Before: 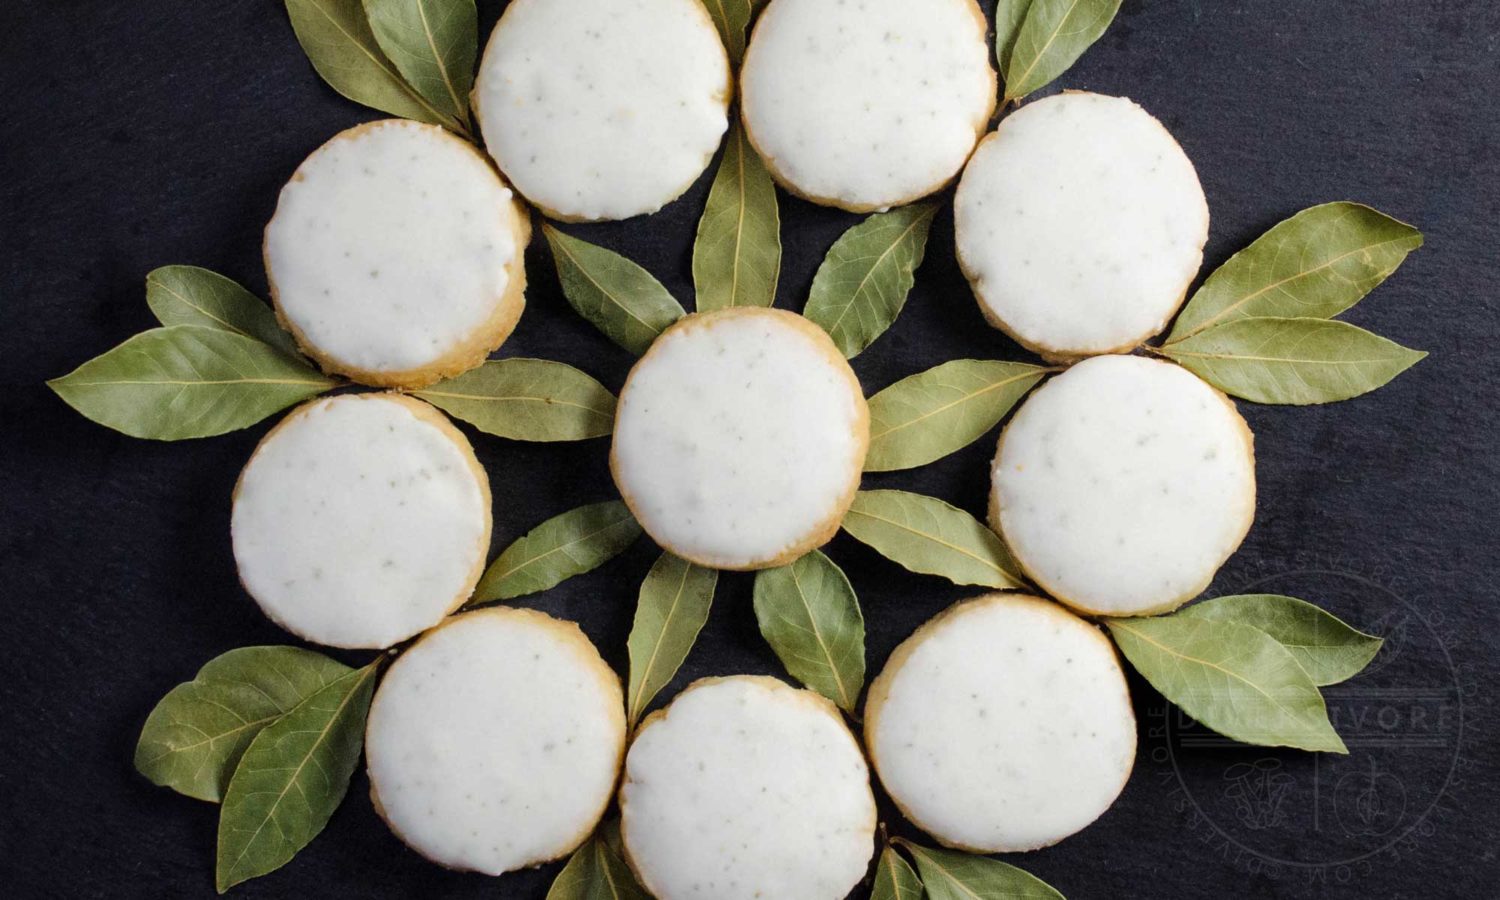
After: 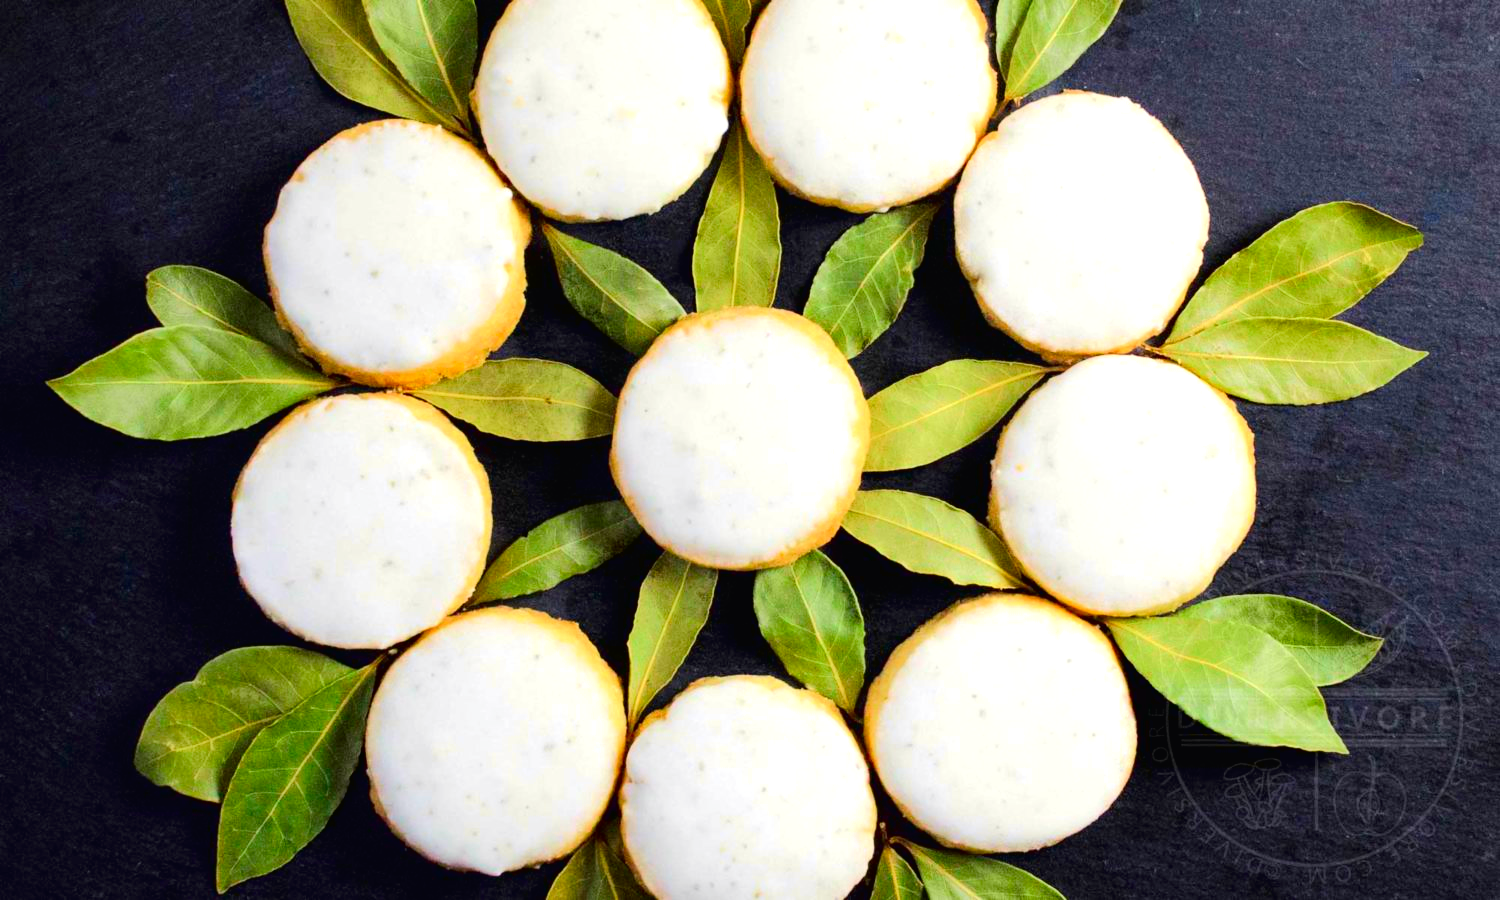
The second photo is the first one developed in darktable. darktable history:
exposure: black level correction 0, exposure 0.5 EV, compensate highlight preservation false
color contrast: green-magenta contrast 1.69, blue-yellow contrast 1.49
tone curve: curves: ch0 [(0, 0.013) (0.054, 0.018) (0.205, 0.191) (0.289, 0.292) (0.39, 0.424) (0.493, 0.551) (0.666, 0.743) (0.795, 0.841) (1, 0.998)]; ch1 [(0, 0) (0.385, 0.343) (0.439, 0.415) (0.494, 0.495) (0.501, 0.501) (0.51, 0.509) (0.548, 0.554) (0.586, 0.601) (0.66, 0.687) (0.783, 0.804) (1, 1)]; ch2 [(0, 0) (0.304, 0.31) (0.403, 0.399) (0.441, 0.428) (0.47, 0.469) (0.498, 0.496) (0.524, 0.538) (0.566, 0.579) (0.633, 0.665) (0.7, 0.711) (1, 1)], color space Lab, independent channels, preserve colors none
